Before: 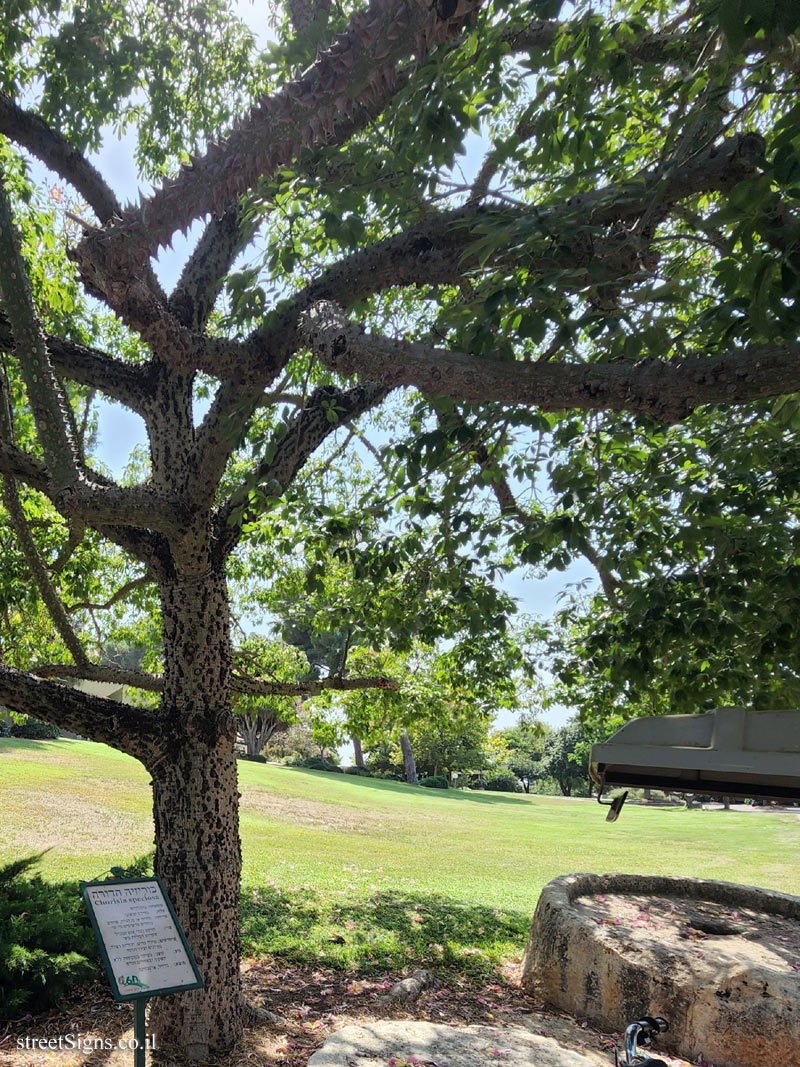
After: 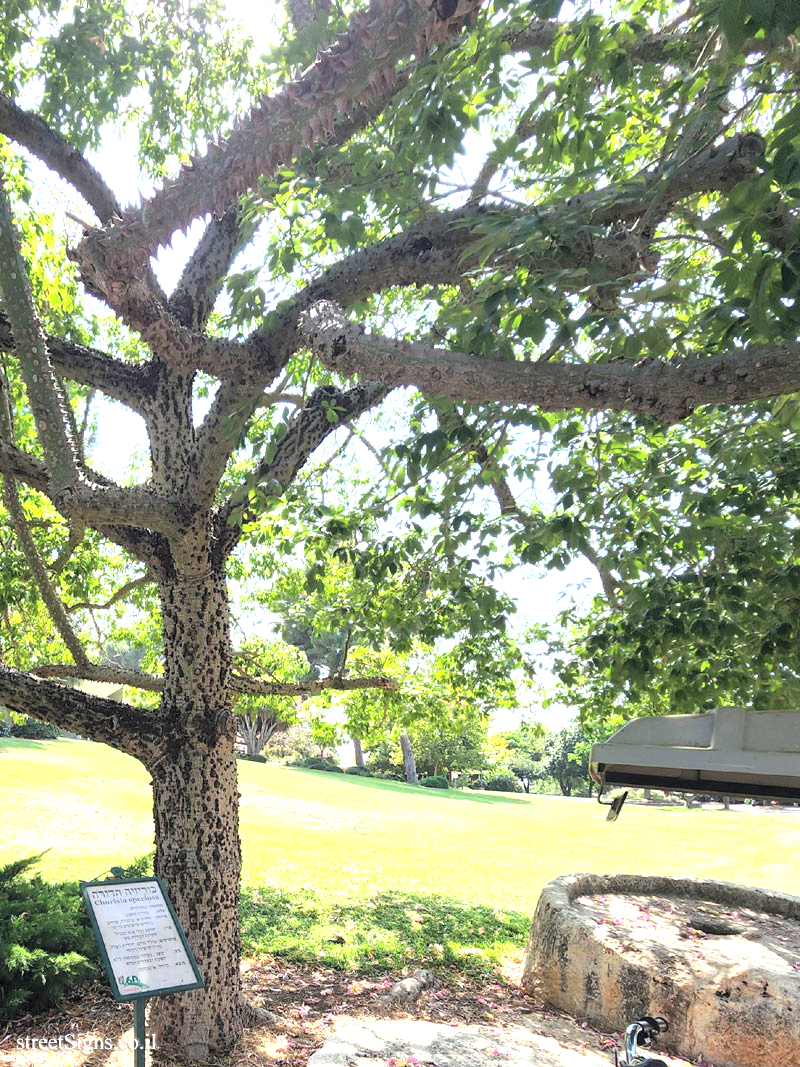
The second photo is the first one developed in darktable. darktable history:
exposure: black level correction 0, exposure 1.2 EV, compensate highlight preservation false
contrast brightness saturation: brightness 0.13
